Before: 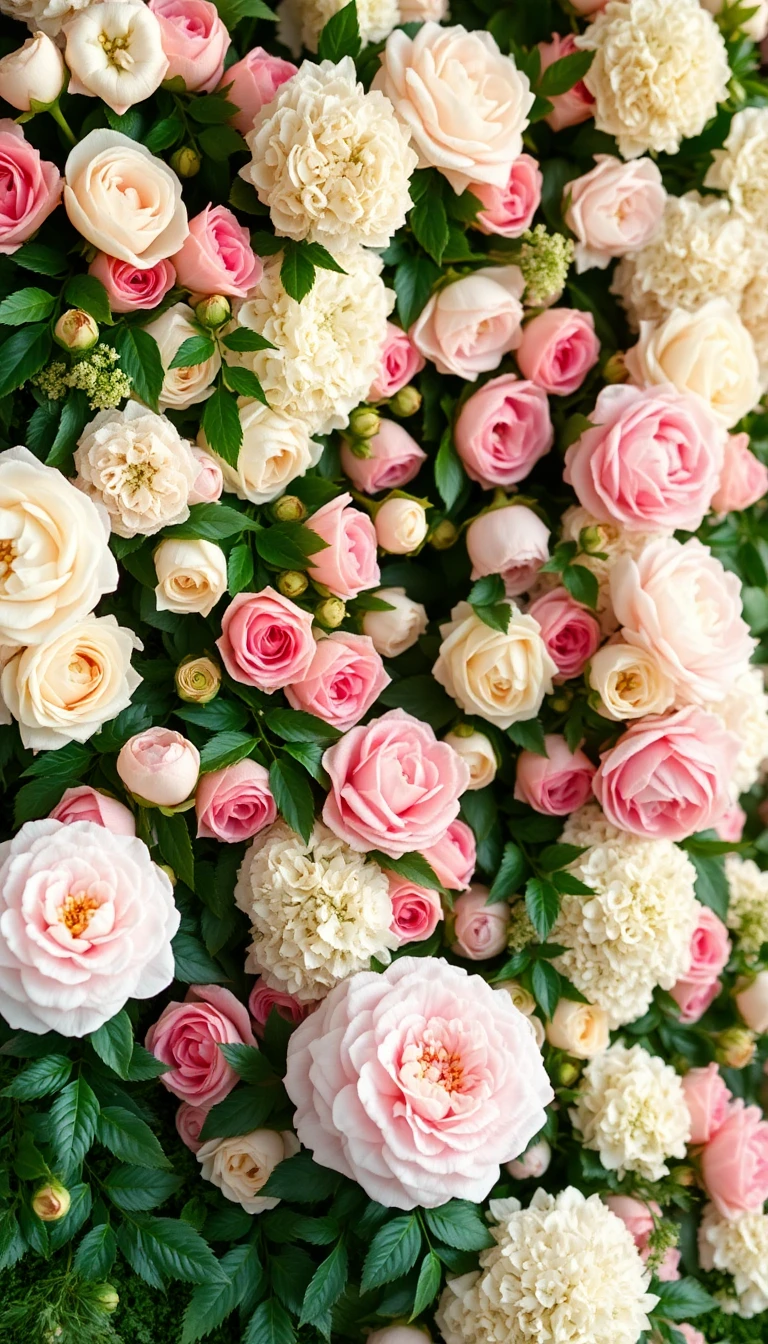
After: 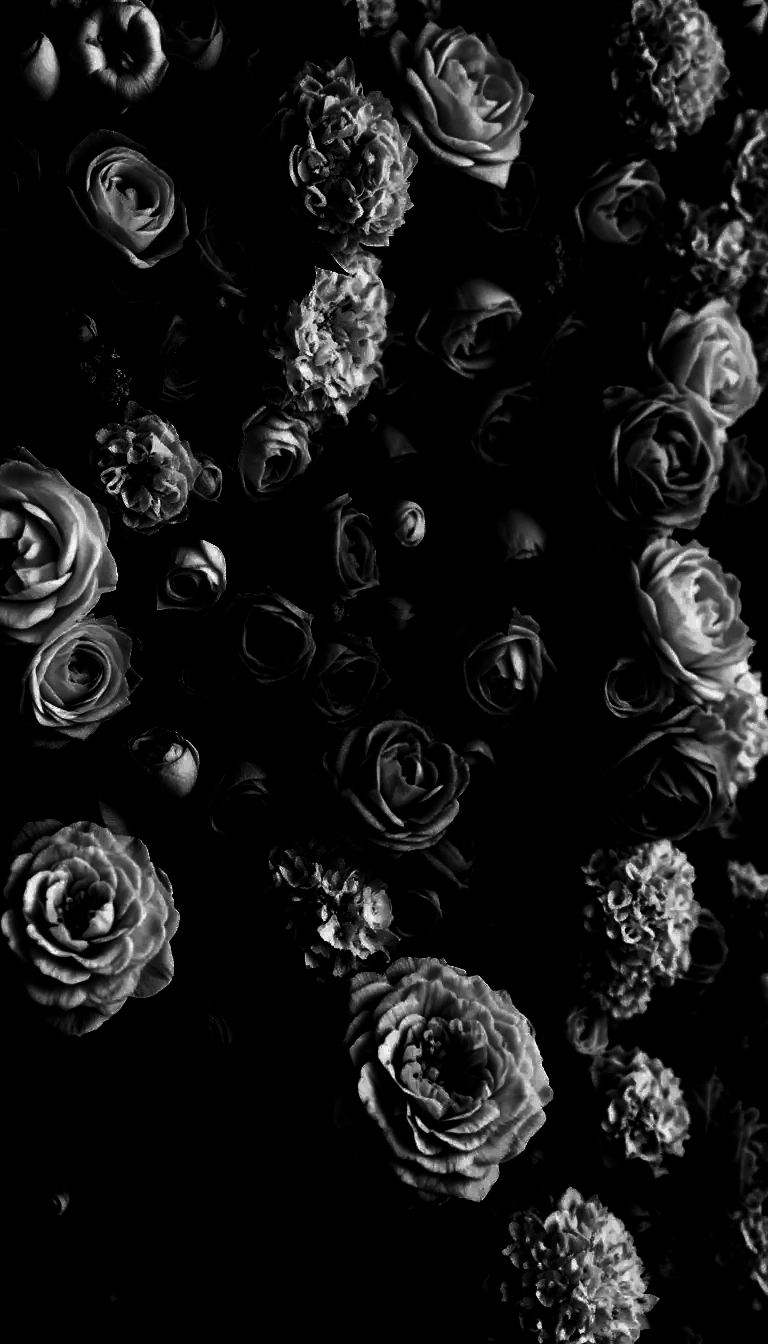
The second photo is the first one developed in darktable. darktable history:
monochrome: a 30.25, b 92.03
levels: levels [0.721, 0.937, 0.997]
color correction: highlights a* 4.02, highlights b* 4.98, shadows a* -7.55, shadows b* 4.98
